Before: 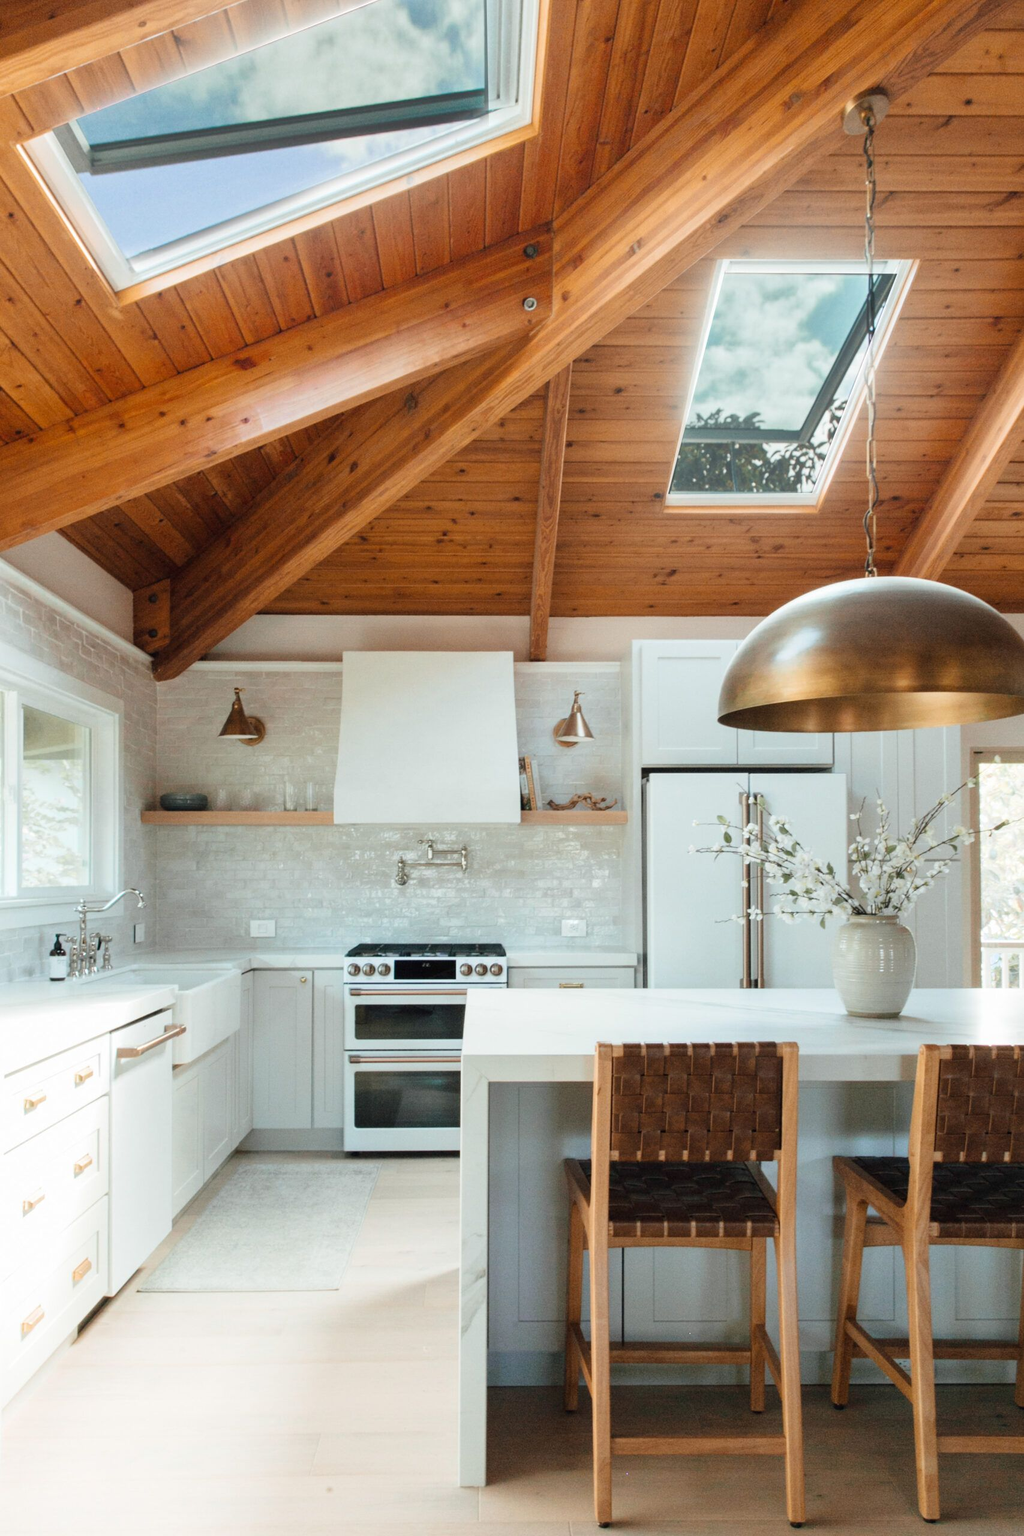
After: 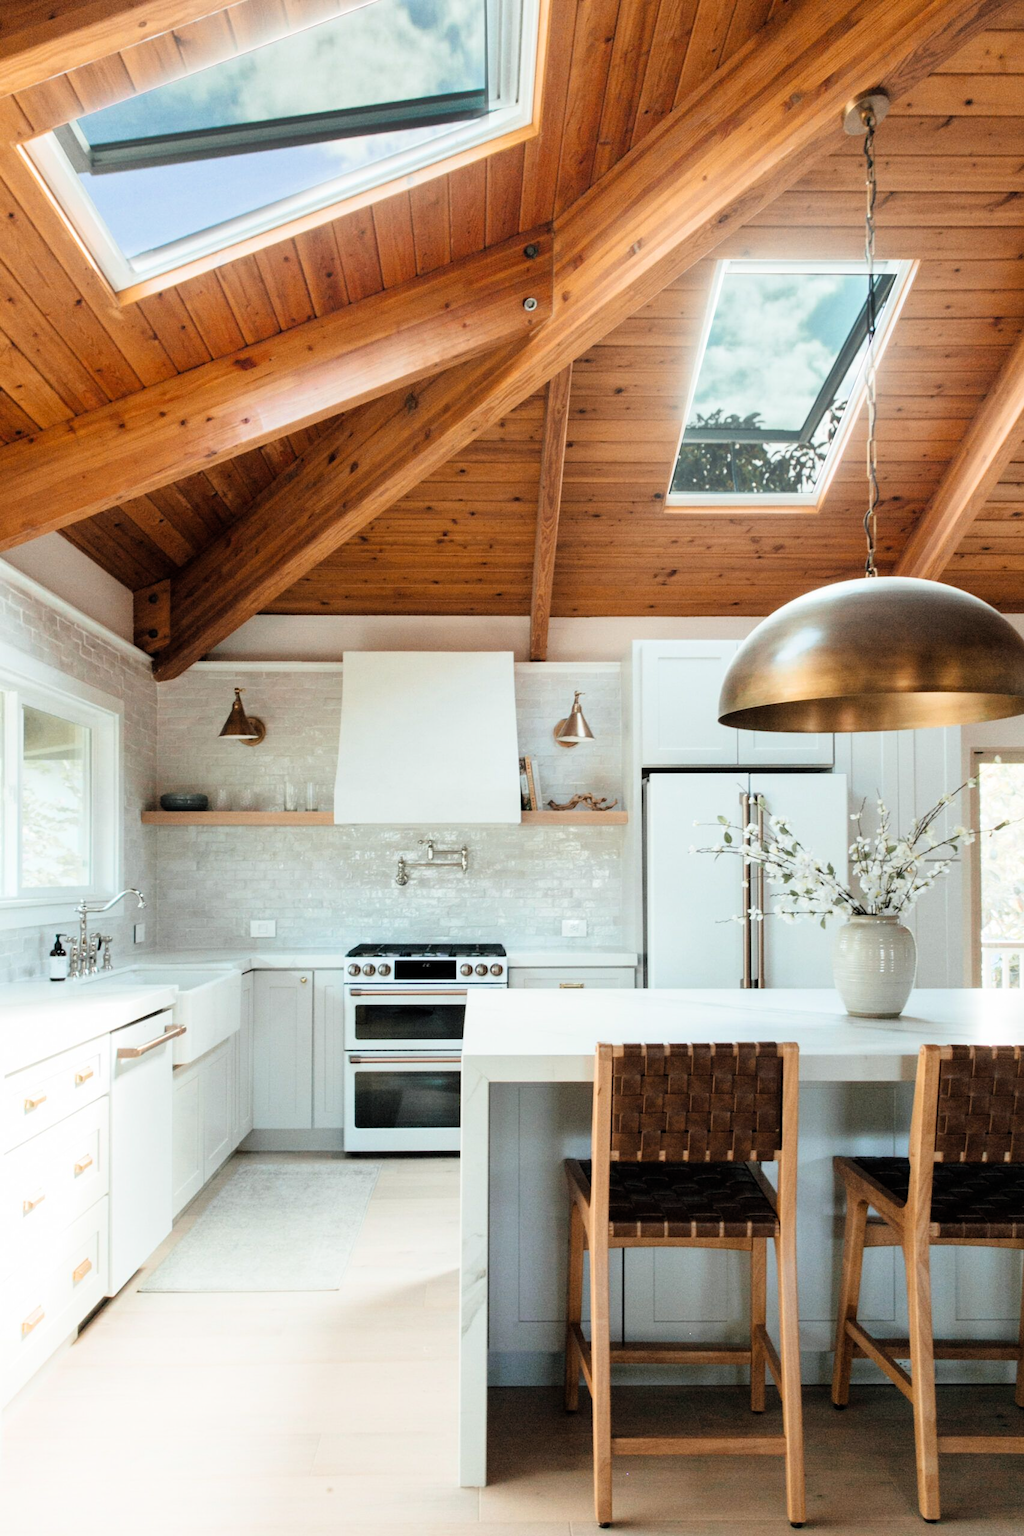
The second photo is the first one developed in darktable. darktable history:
levels: mode automatic, levels [0.052, 0.496, 0.908]
filmic rgb: middle gray luminance 21.62%, black relative exposure -14.03 EV, white relative exposure 2.97 EV, target black luminance 0%, hardness 8.82, latitude 60.36%, contrast 1.204, highlights saturation mix 4.47%, shadows ↔ highlights balance 41.83%
